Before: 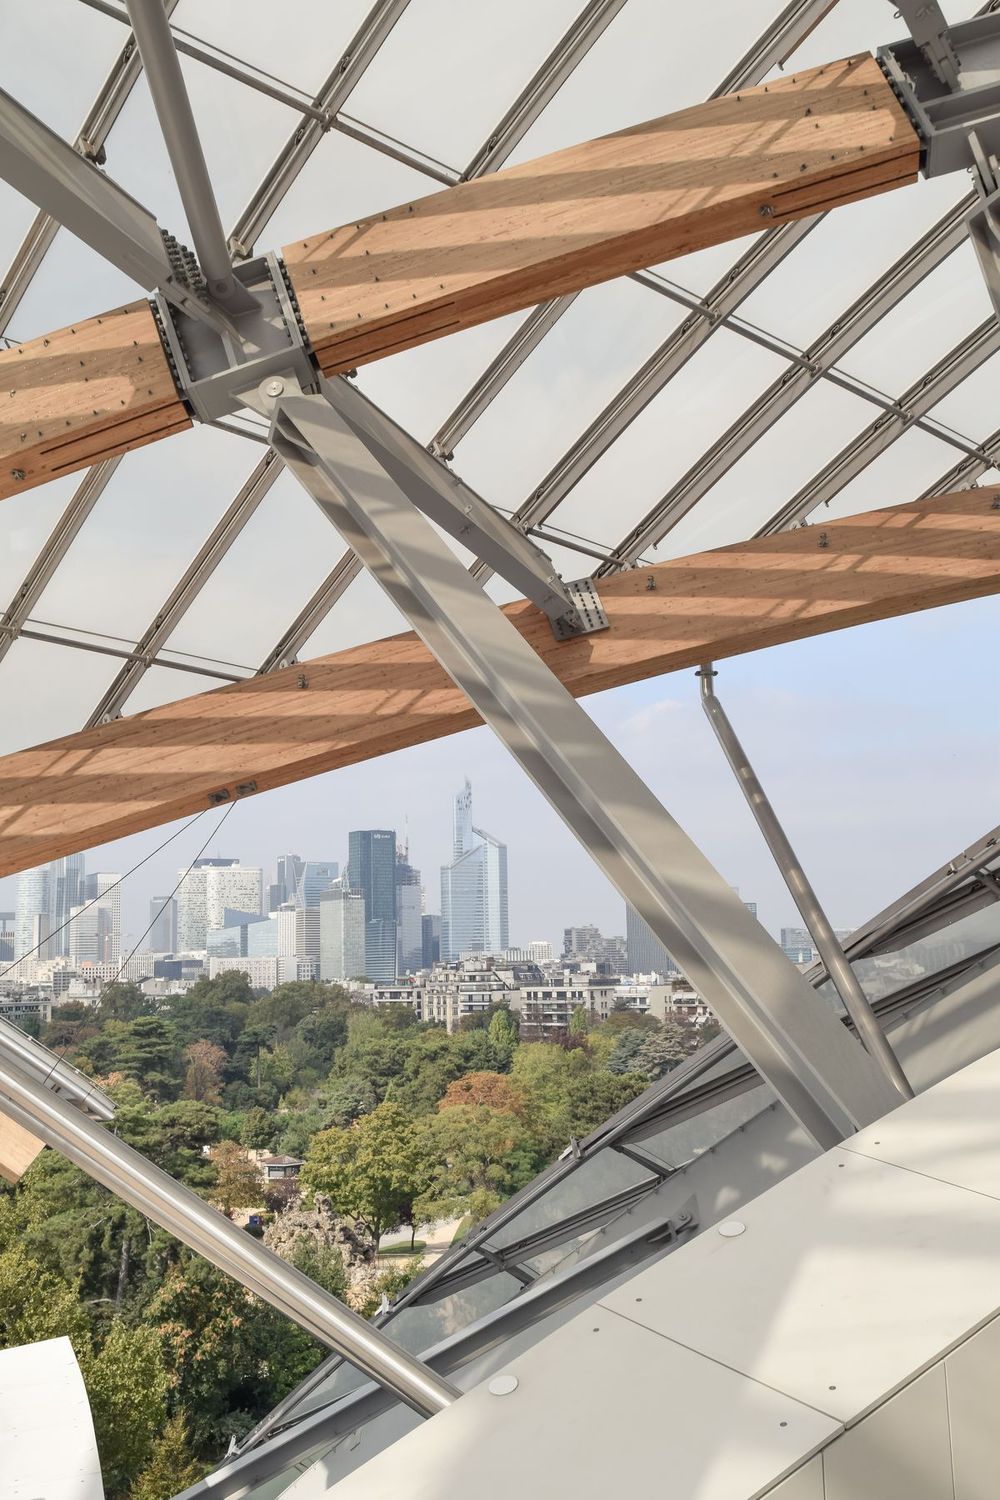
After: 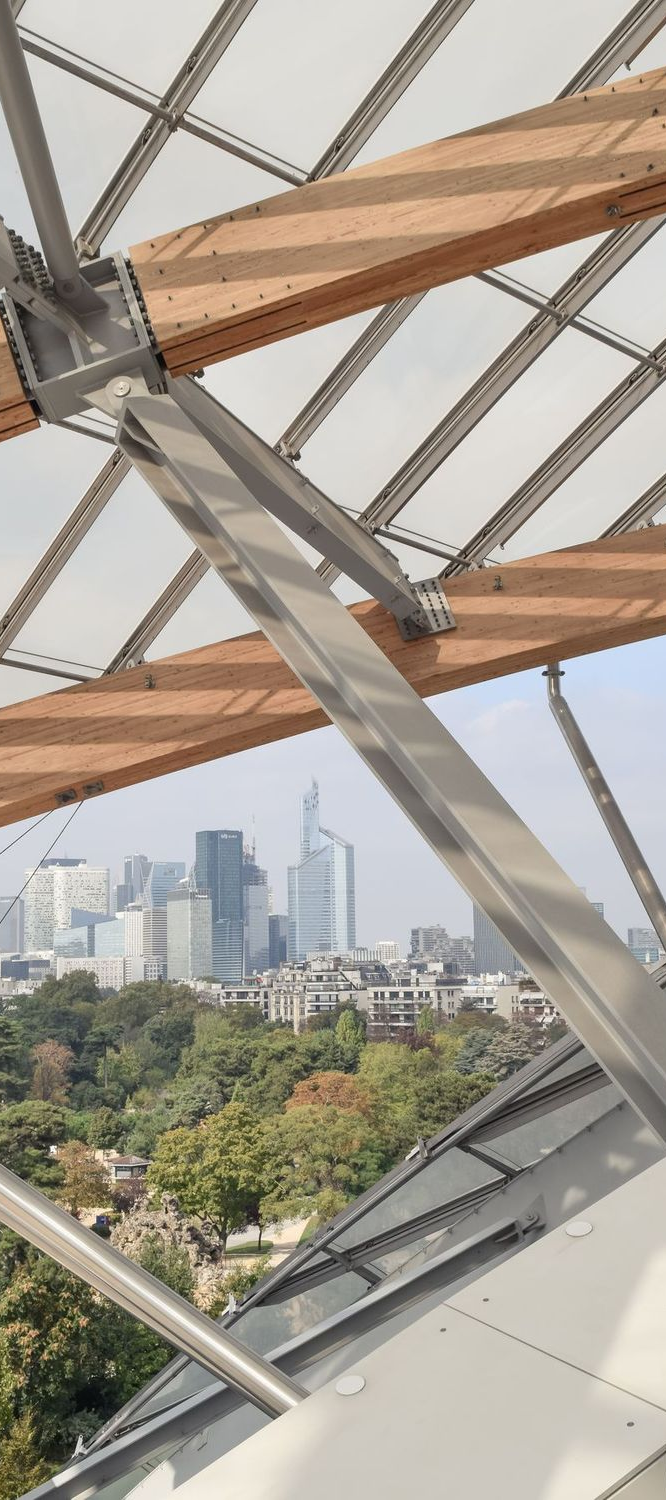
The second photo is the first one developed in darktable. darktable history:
crop: left 15.376%, right 17.934%
